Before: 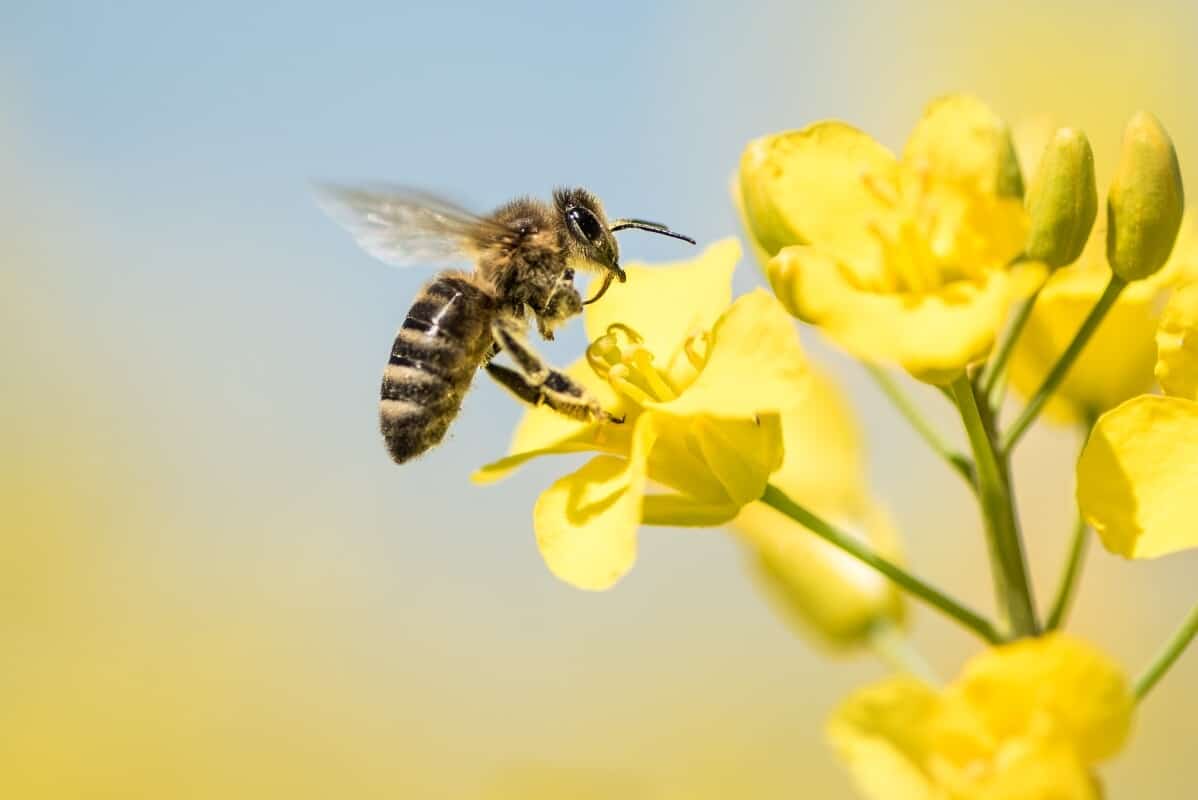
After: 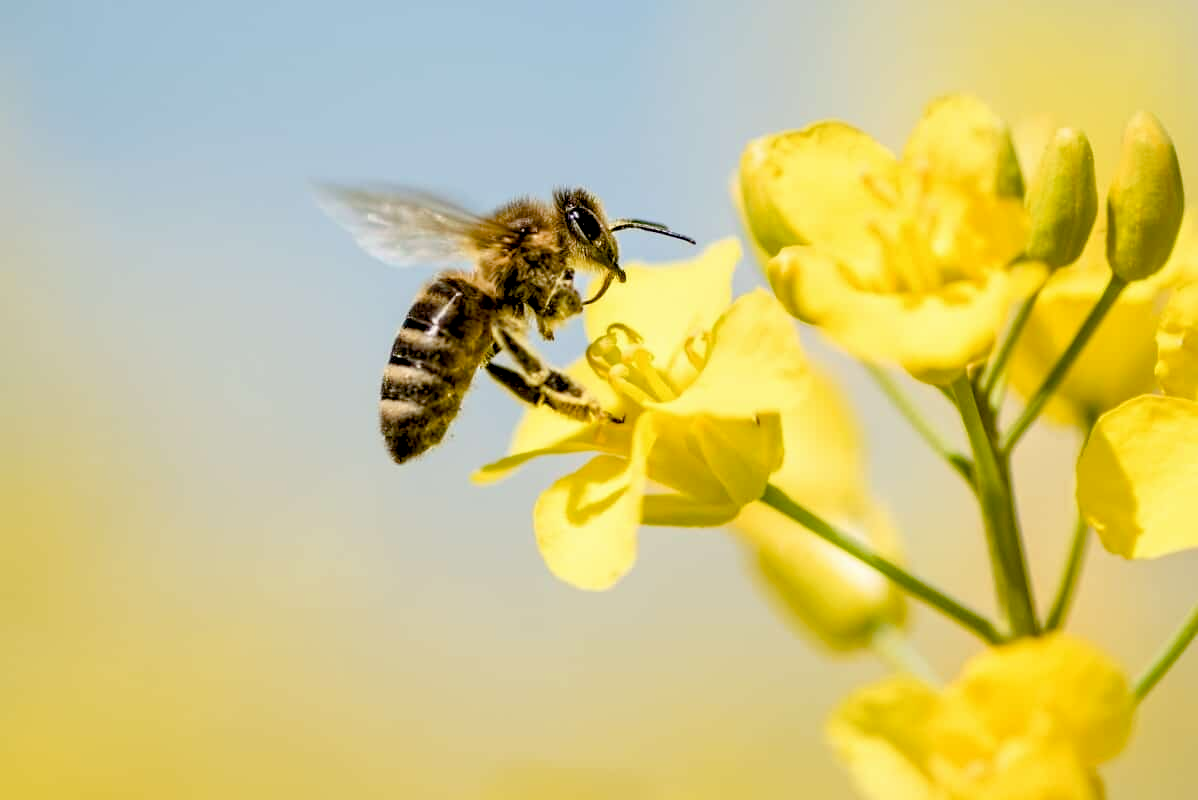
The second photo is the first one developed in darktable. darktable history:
color balance rgb: perceptual saturation grading › global saturation 20%, perceptual saturation grading › highlights -25%, perceptual saturation grading › shadows 50%
exposure: black level correction 0.016, exposure -0.009 EV, compensate highlight preservation false
